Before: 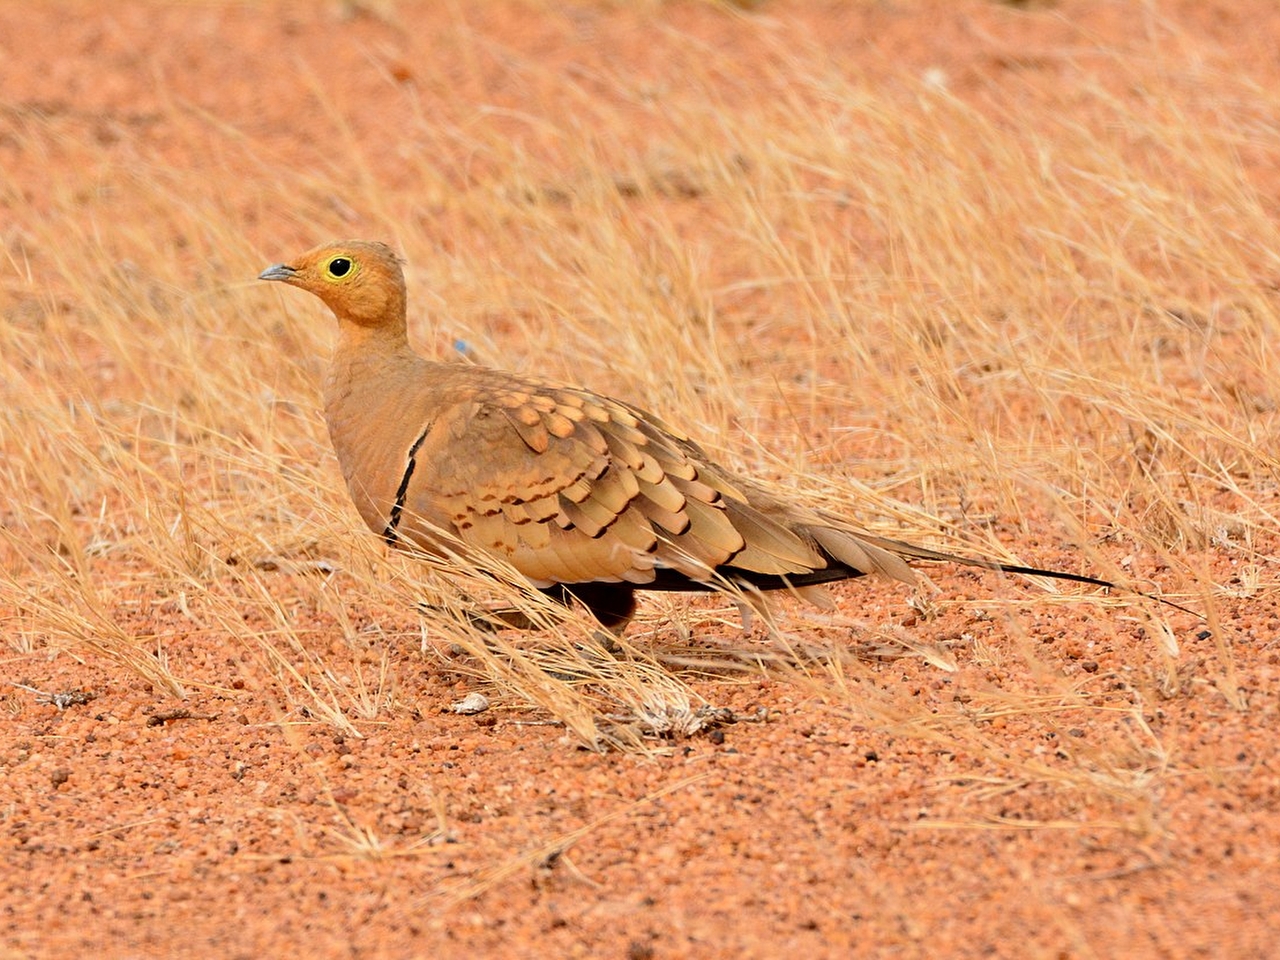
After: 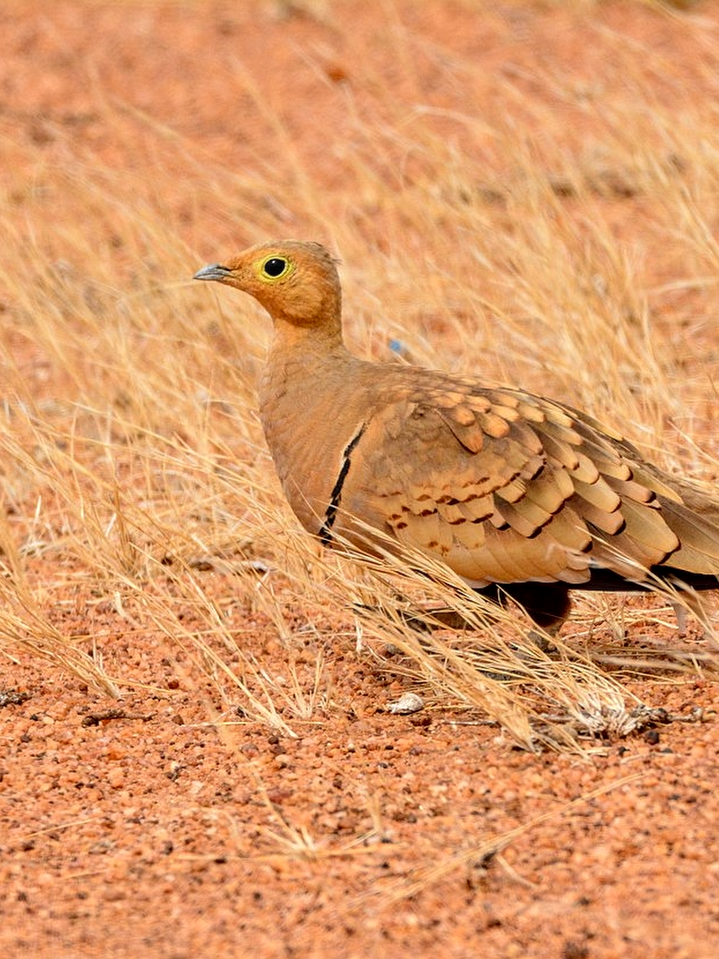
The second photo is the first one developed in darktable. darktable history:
tone equalizer: edges refinement/feathering 500, mask exposure compensation -1.57 EV, preserve details no
local contrast: detail 130%
crop: left 5.118%, right 38.635%
